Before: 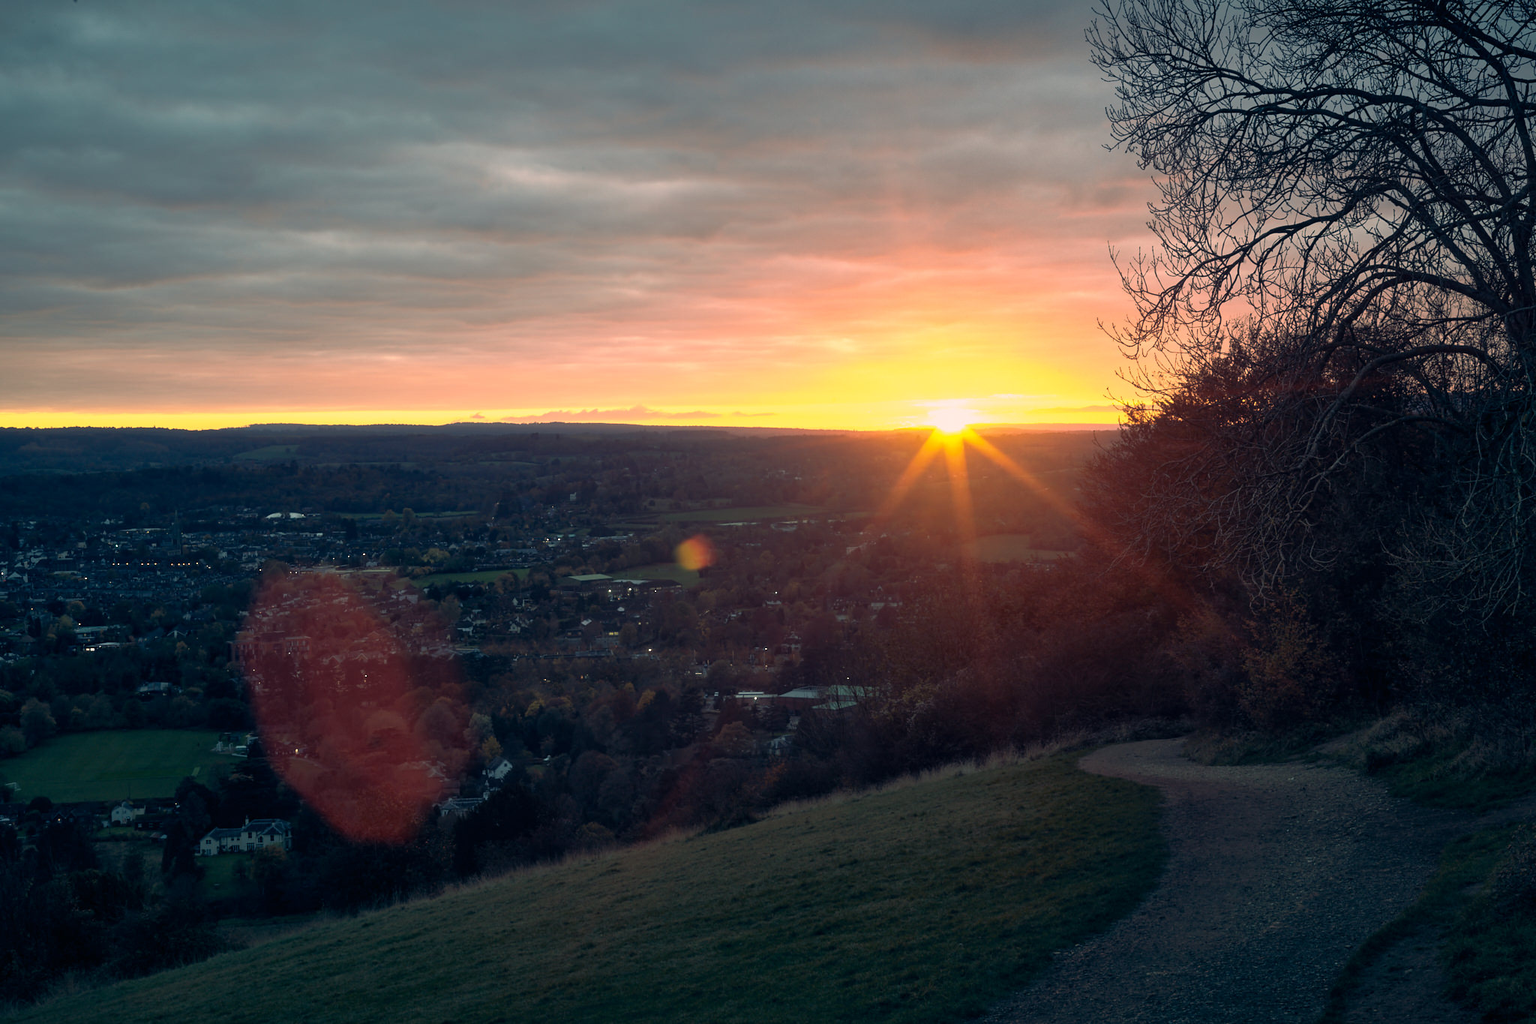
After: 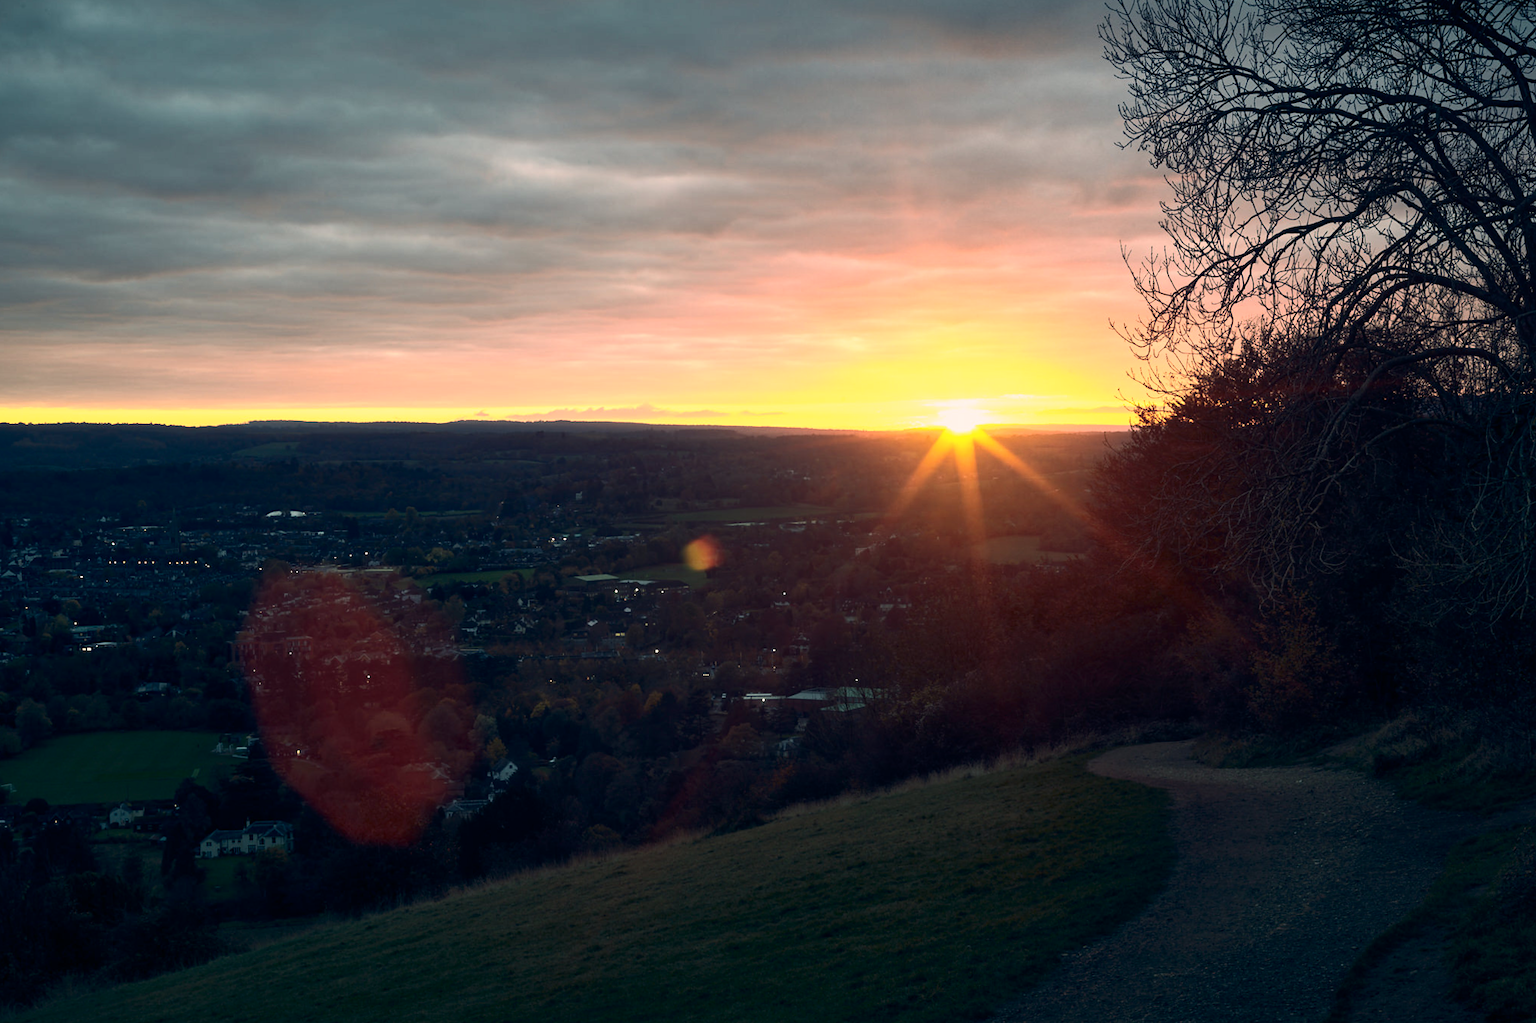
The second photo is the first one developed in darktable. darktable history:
contrast brightness saturation: contrast 0.22
rotate and perspective: rotation 0.174°, lens shift (vertical) 0.013, lens shift (horizontal) 0.019, shear 0.001, automatic cropping original format, crop left 0.007, crop right 0.991, crop top 0.016, crop bottom 0.997
